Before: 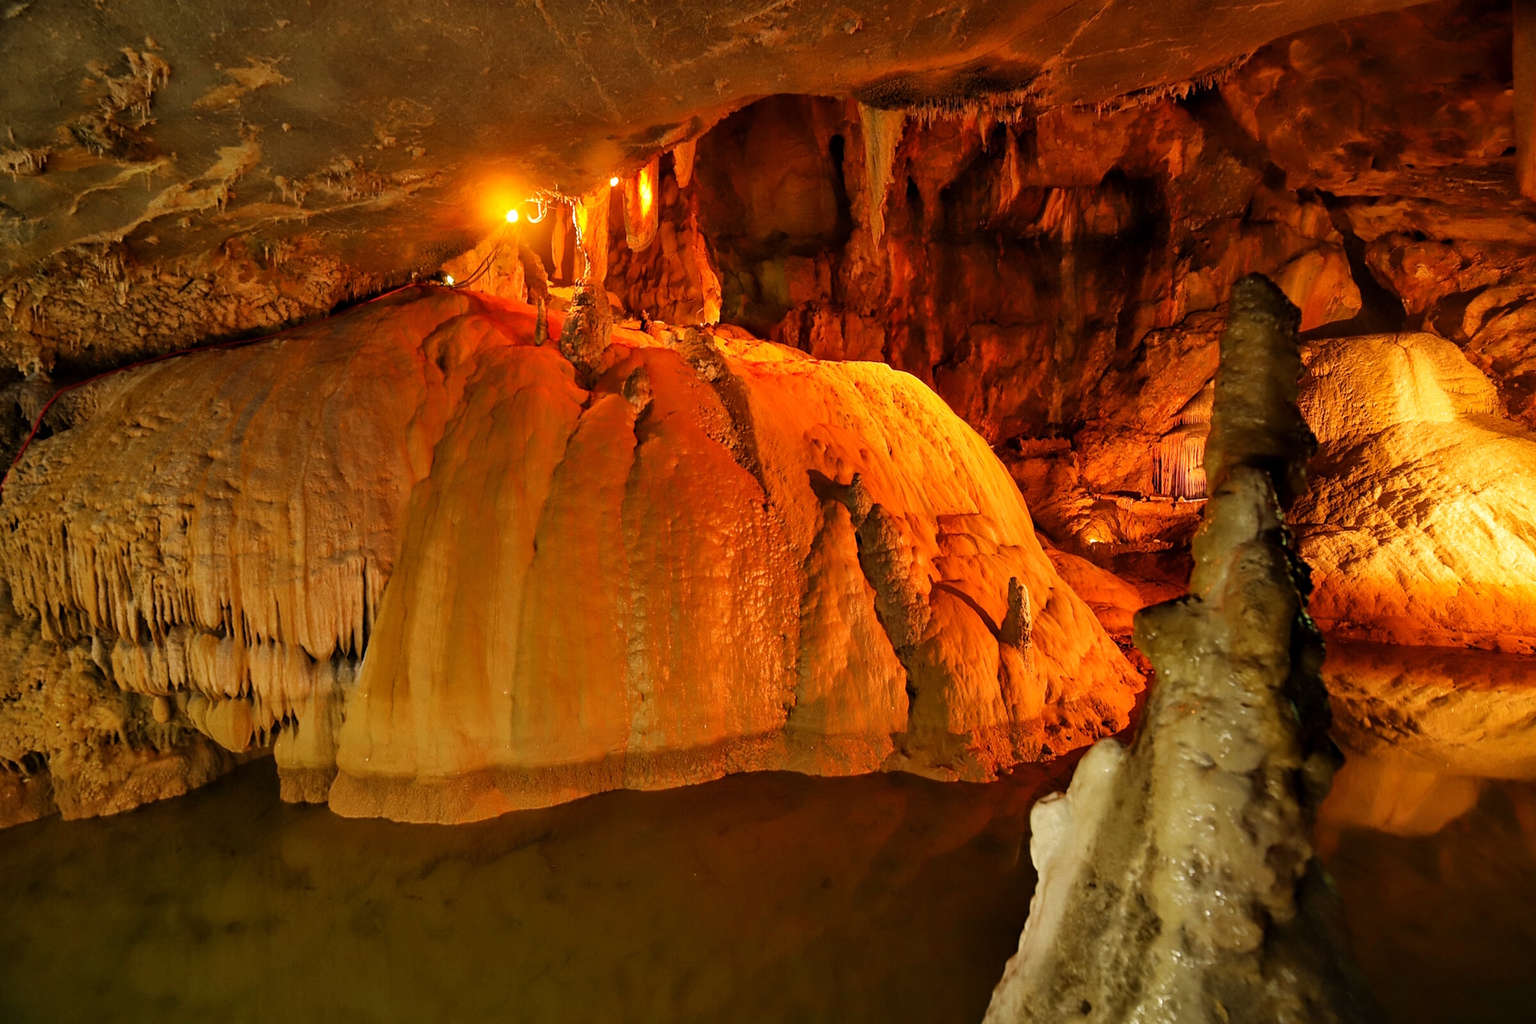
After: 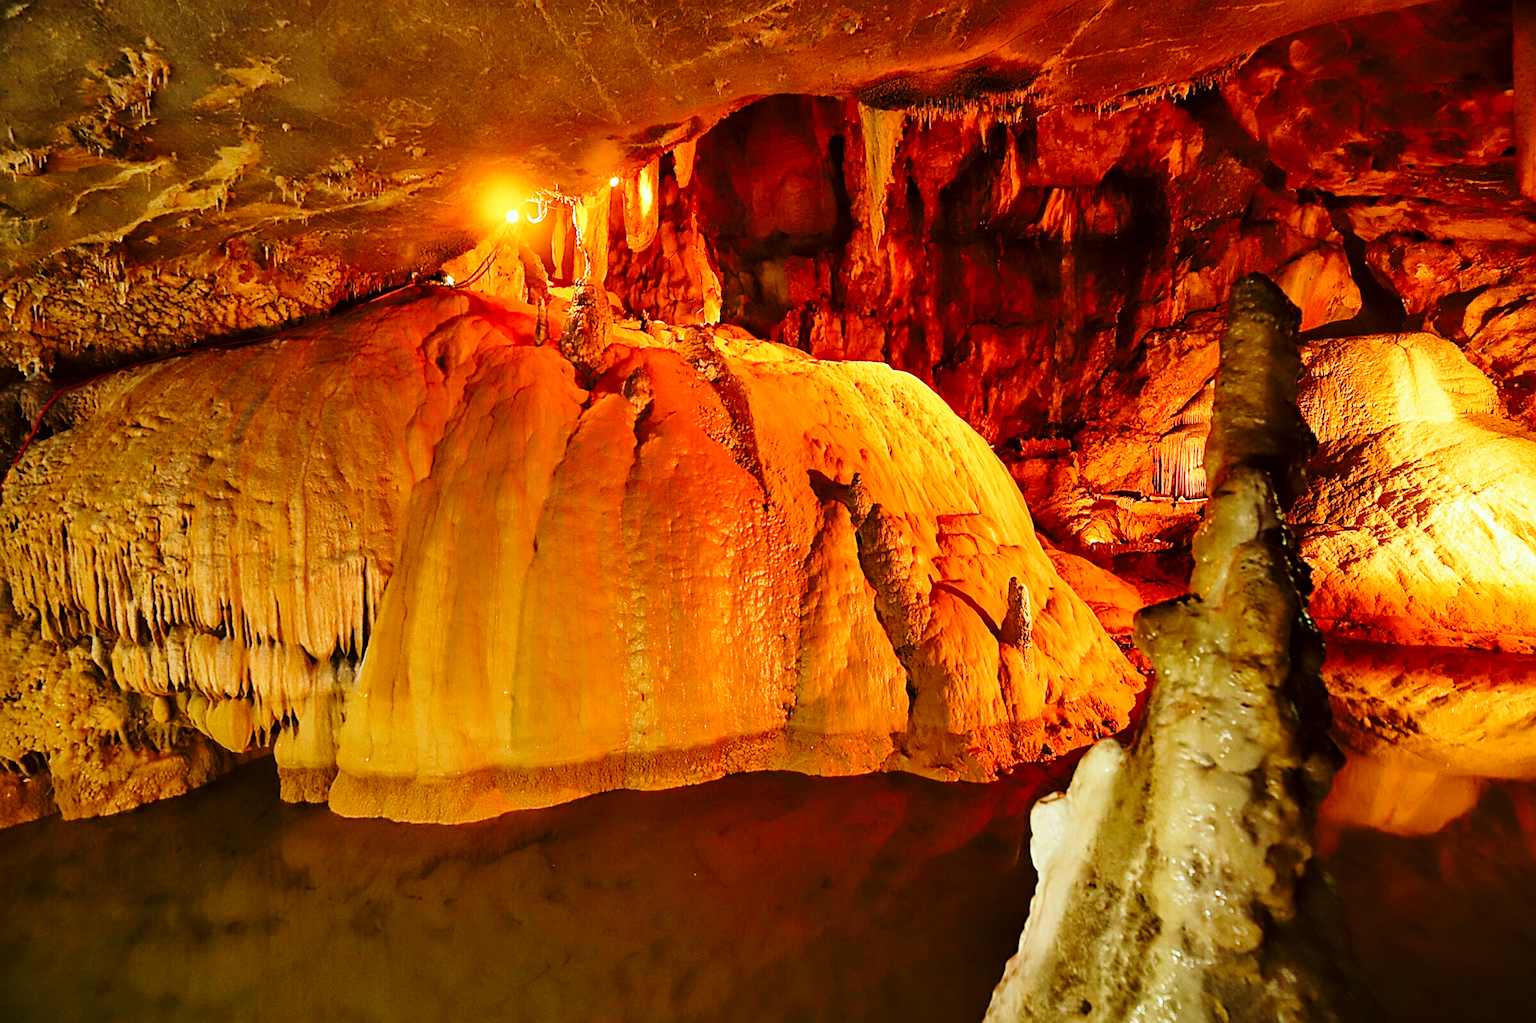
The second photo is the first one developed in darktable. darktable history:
base curve: curves: ch0 [(0, 0) (0.028, 0.03) (0.121, 0.232) (0.46, 0.748) (0.859, 0.968) (1, 1)], preserve colors none
color correction: highlights a* -3.28, highlights b* -6.24, shadows a* 3.1, shadows b* 5.19
sharpen: on, module defaults
